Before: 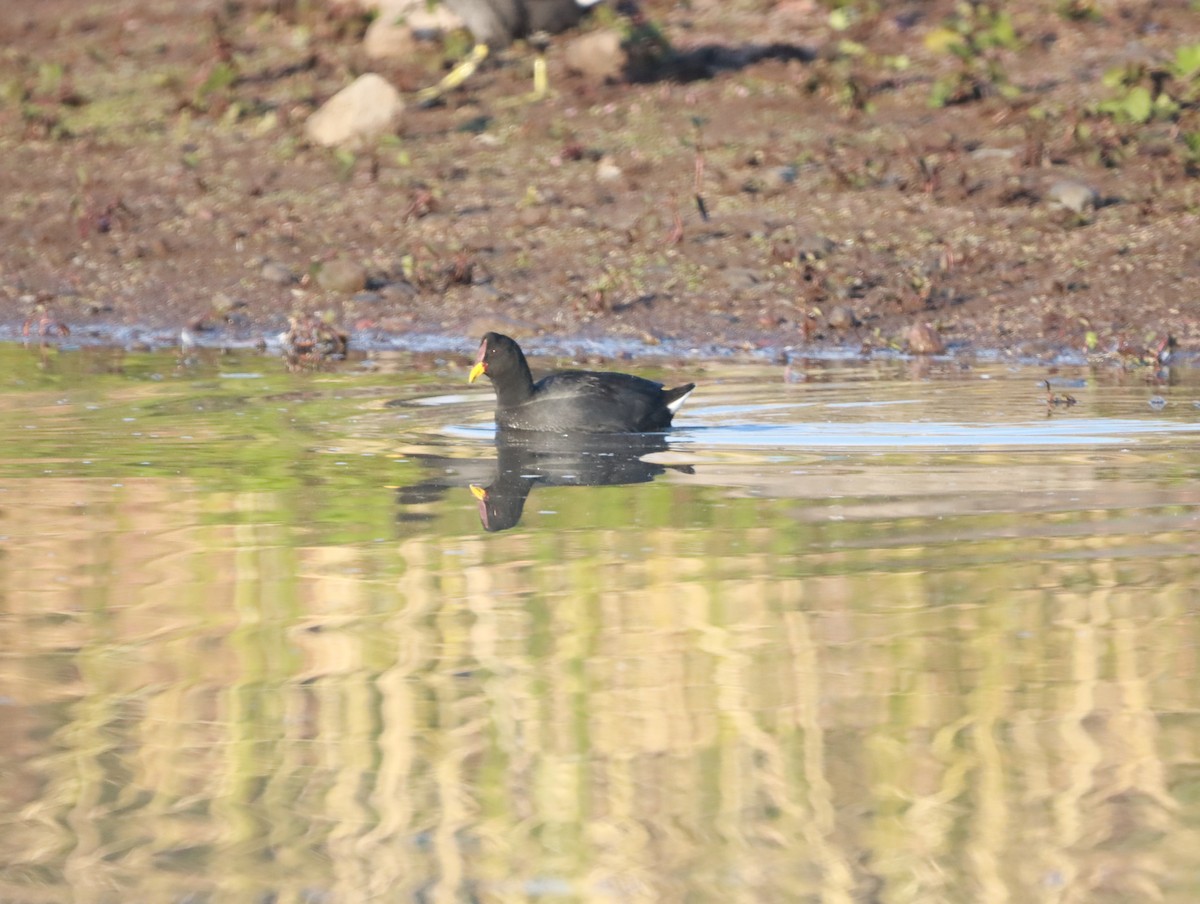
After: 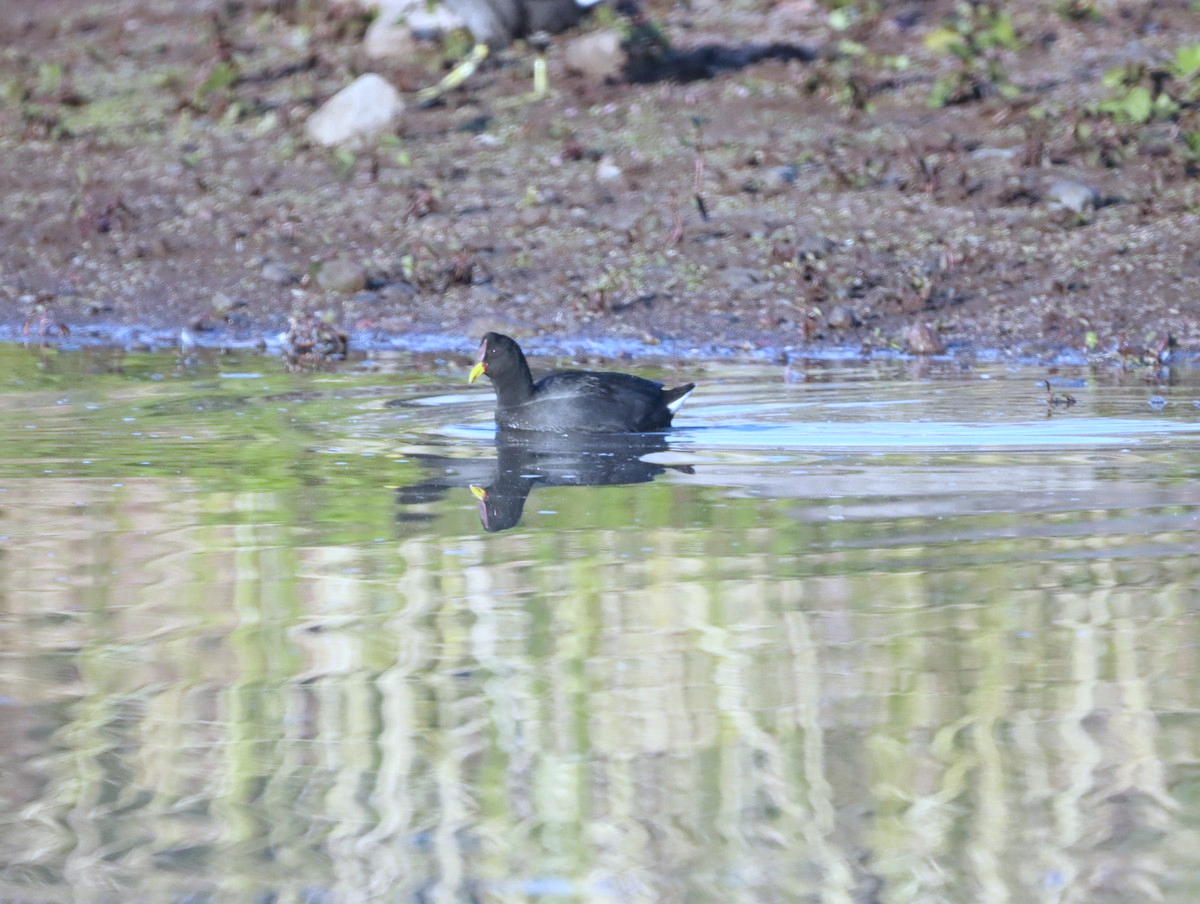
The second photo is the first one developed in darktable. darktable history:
white balance: red 0.871, blue 1.249
local contrast: highlights 100%, shadows 100%, detail 131%, midtone range 0.2
